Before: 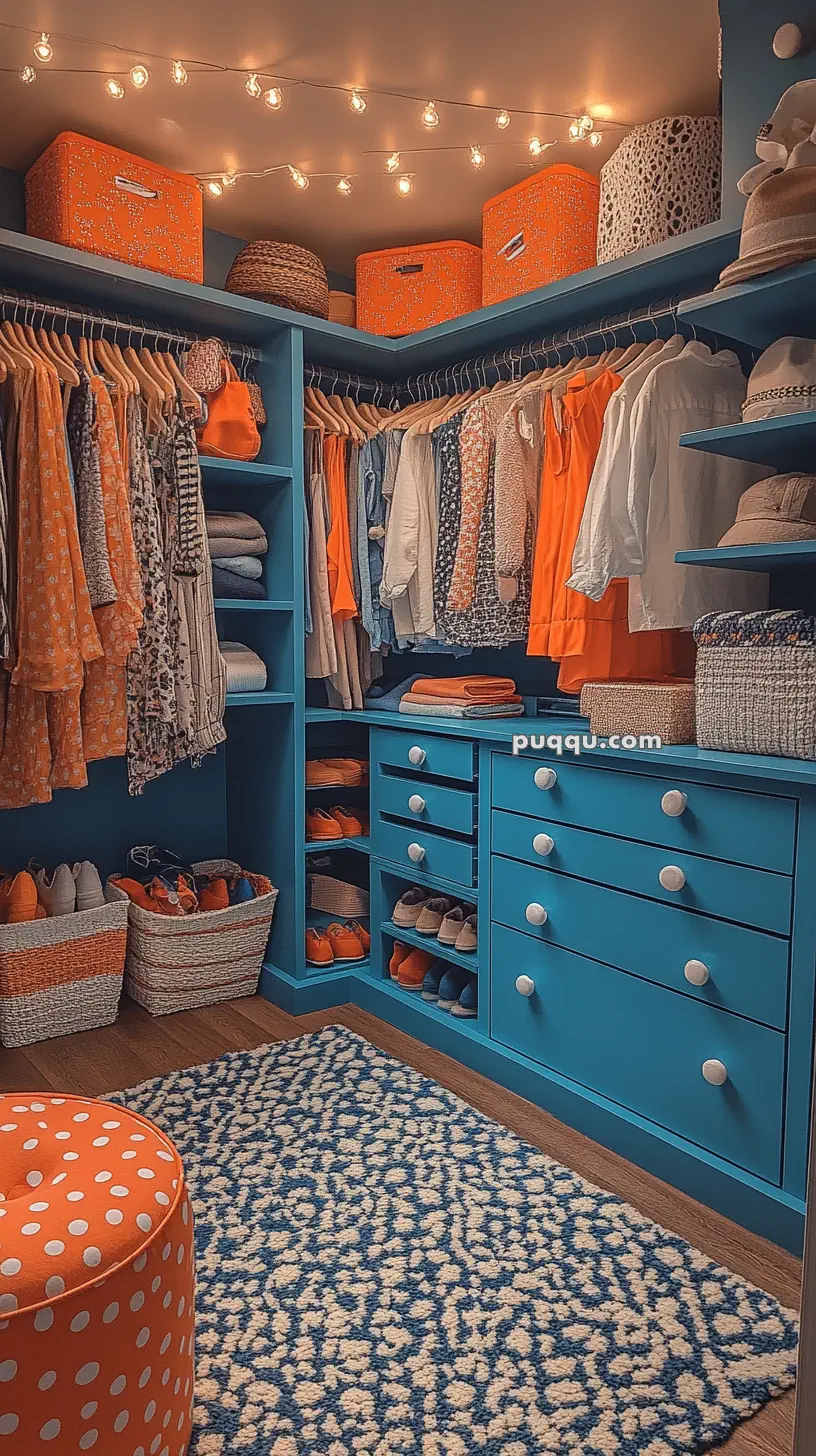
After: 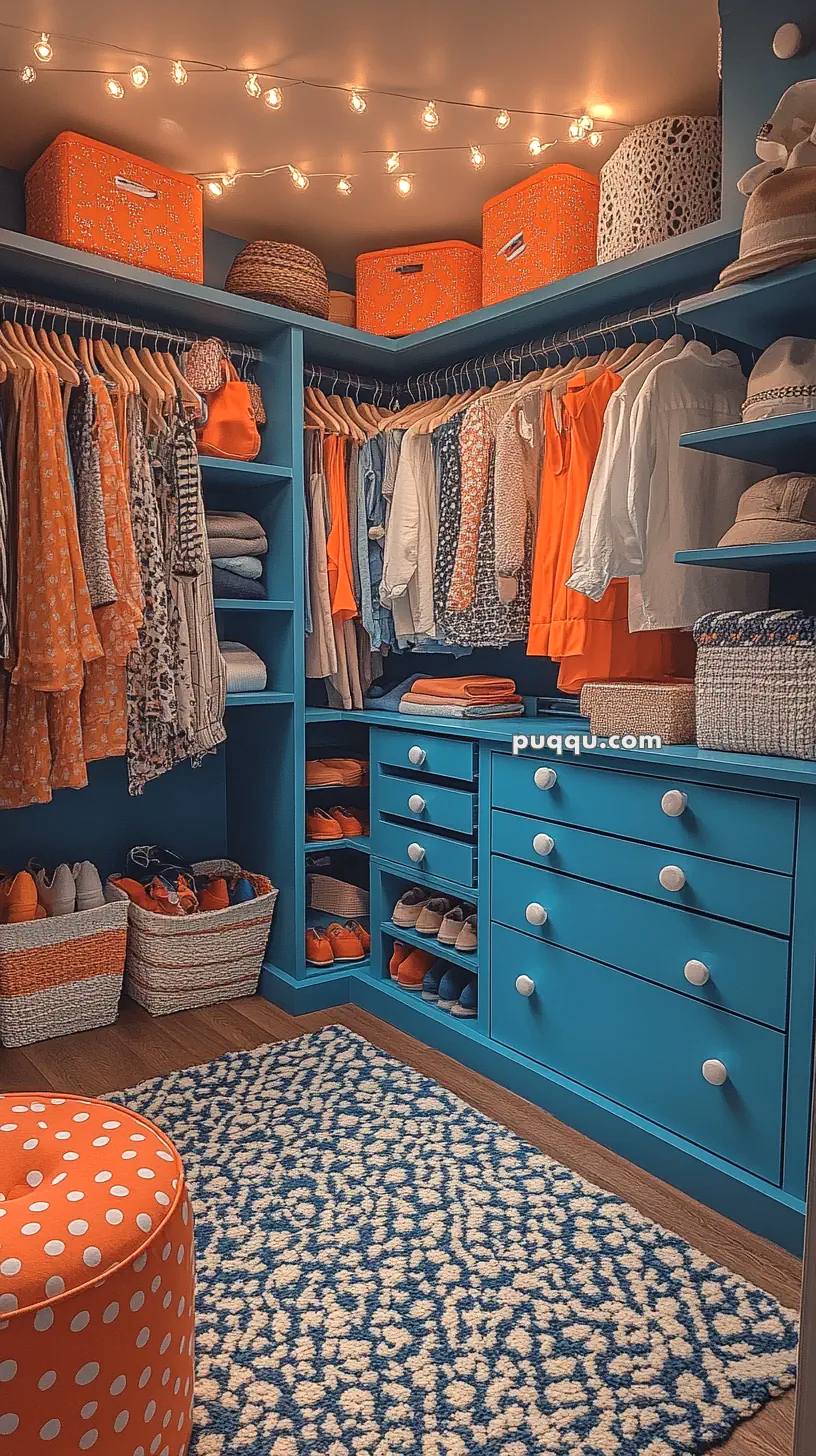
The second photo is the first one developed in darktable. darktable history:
levels: levels [0, 0.474, 0.947]
color balance: output saturation 98.5%
